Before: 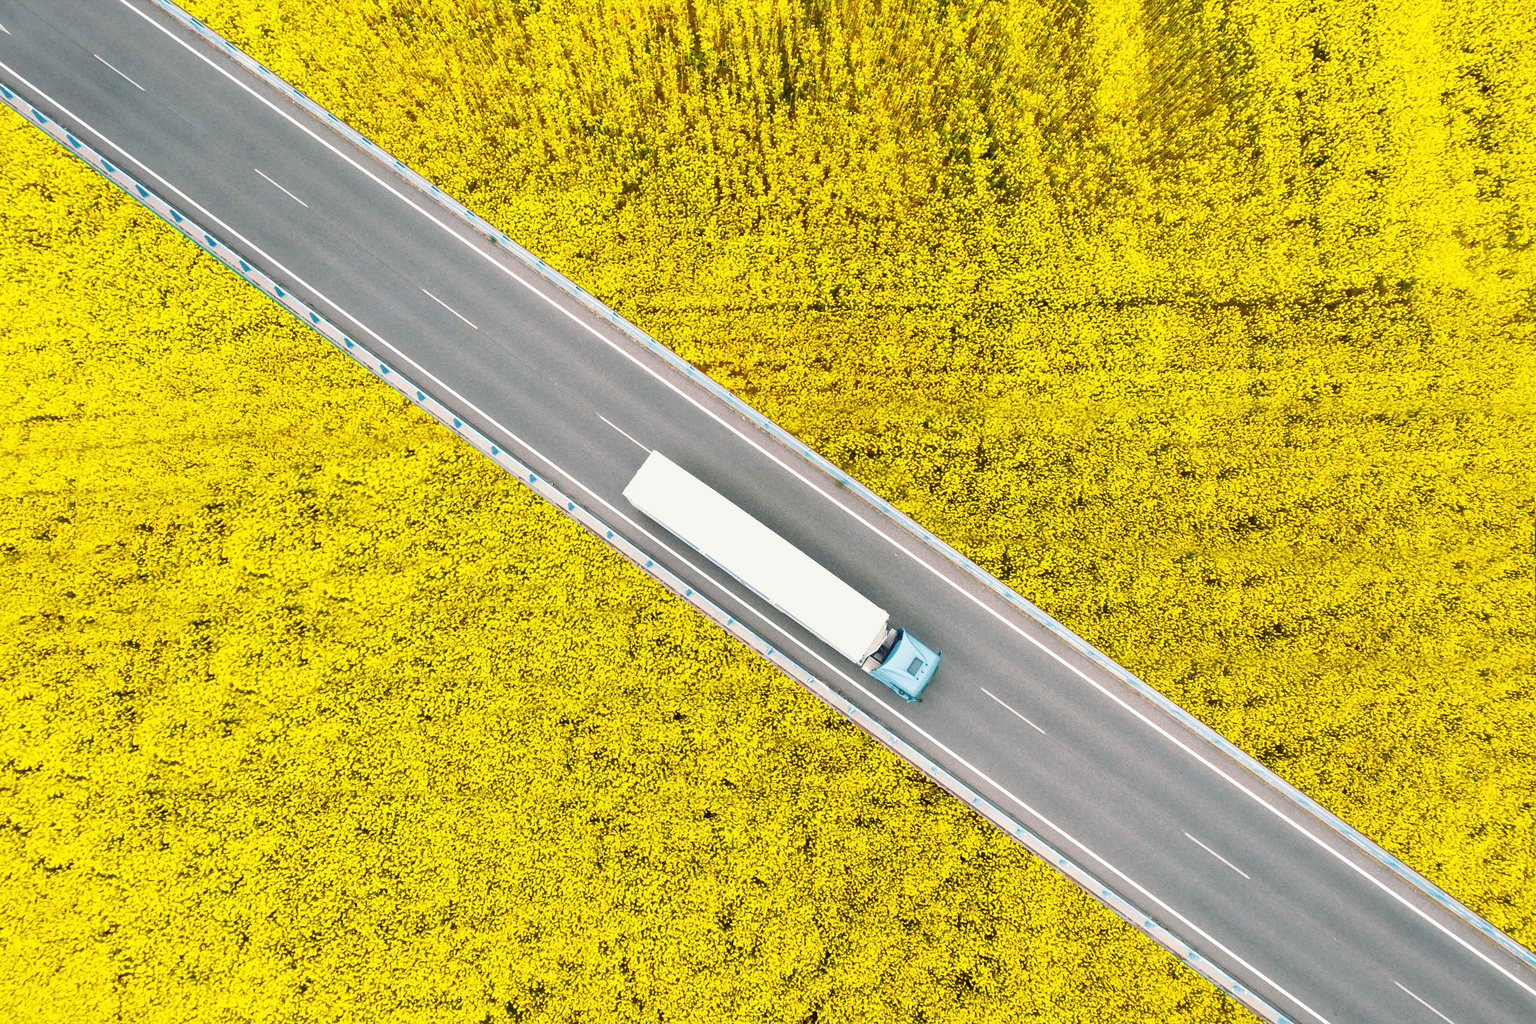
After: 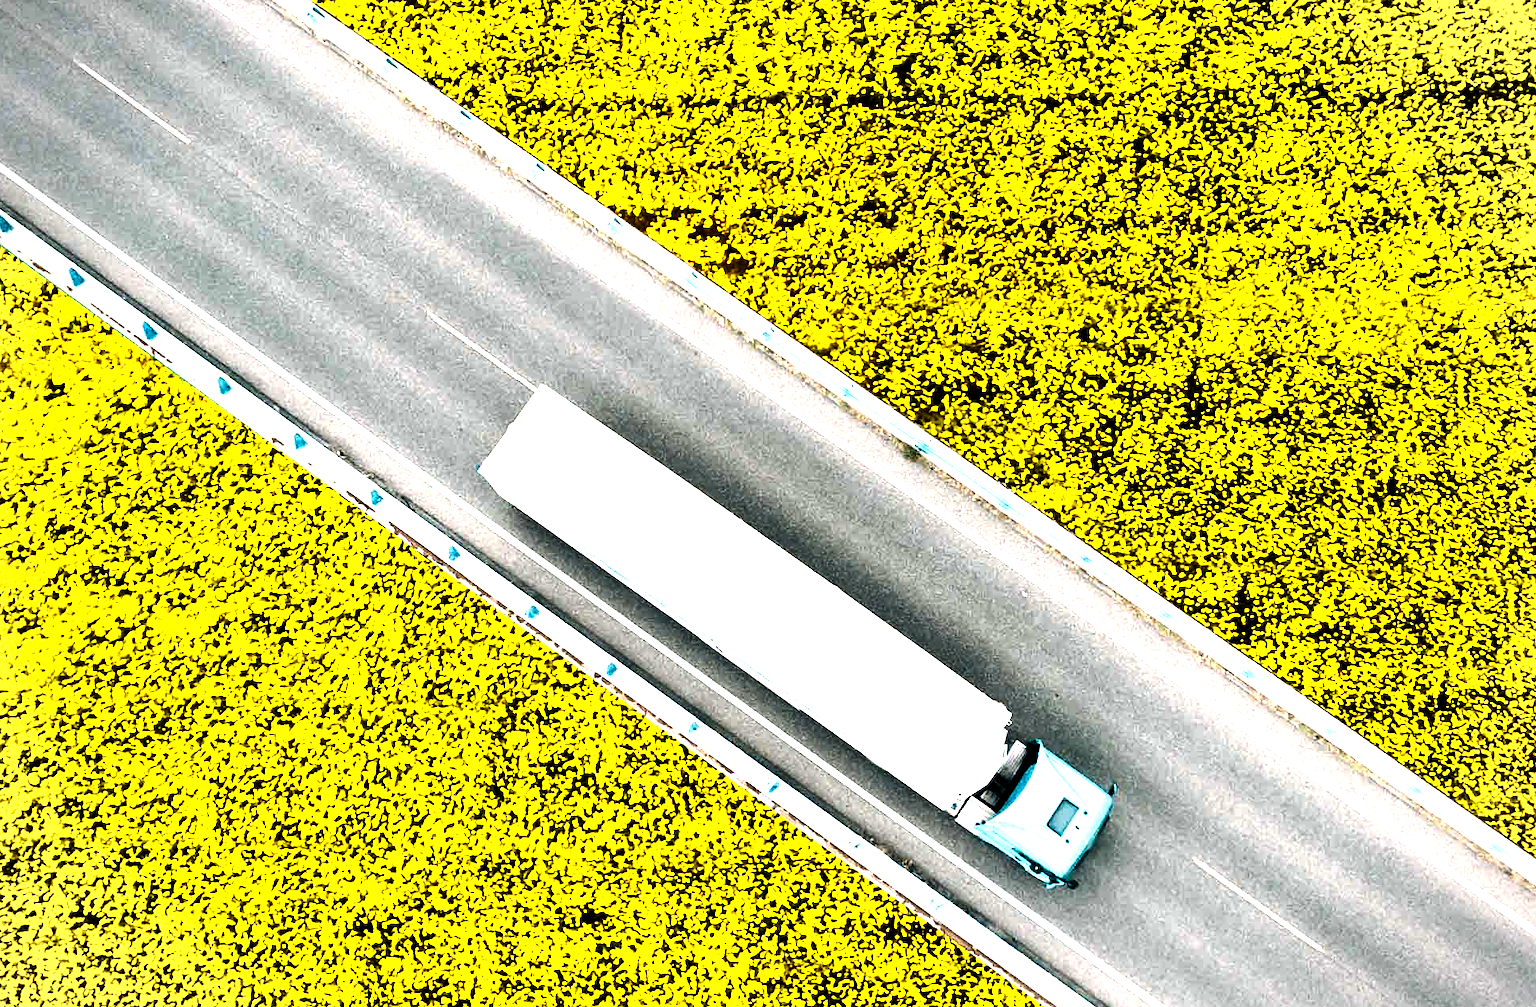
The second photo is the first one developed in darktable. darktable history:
crop: left 24.915%, top 25.133%, right 24.937%, bottom 25.529%
vignetting: fall-off start 89.11%, fall-off radius 43.4%, brightness -0.424, saturation -0.197, width/height ratio 1.162
contrast brightness saturation: contrast 0.332, brightness -0.07, saturation 0.172
levels: levels [0.044, 0.475, 0.791]
color balance rgb: power › hue 312.27°, global offset › luminance -0.319%, global offset › chroma 0.108%, global offset › hue 163.42°, perceptual saturation grading › global saturation 20%, perceptual saturation grading › highlights -25.145%, perceptual saturation grading › shadows 25.873%, global vibrance 1.77%, saturation formula JzAzBz (2021)
